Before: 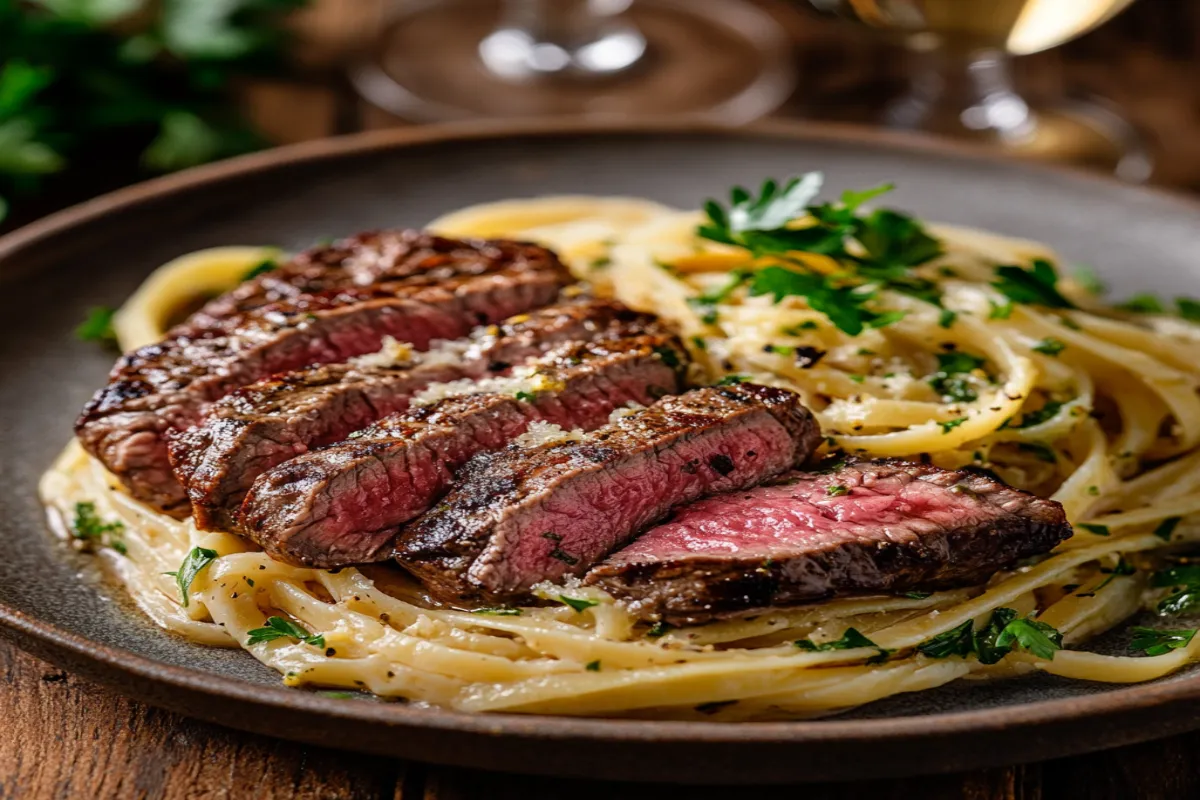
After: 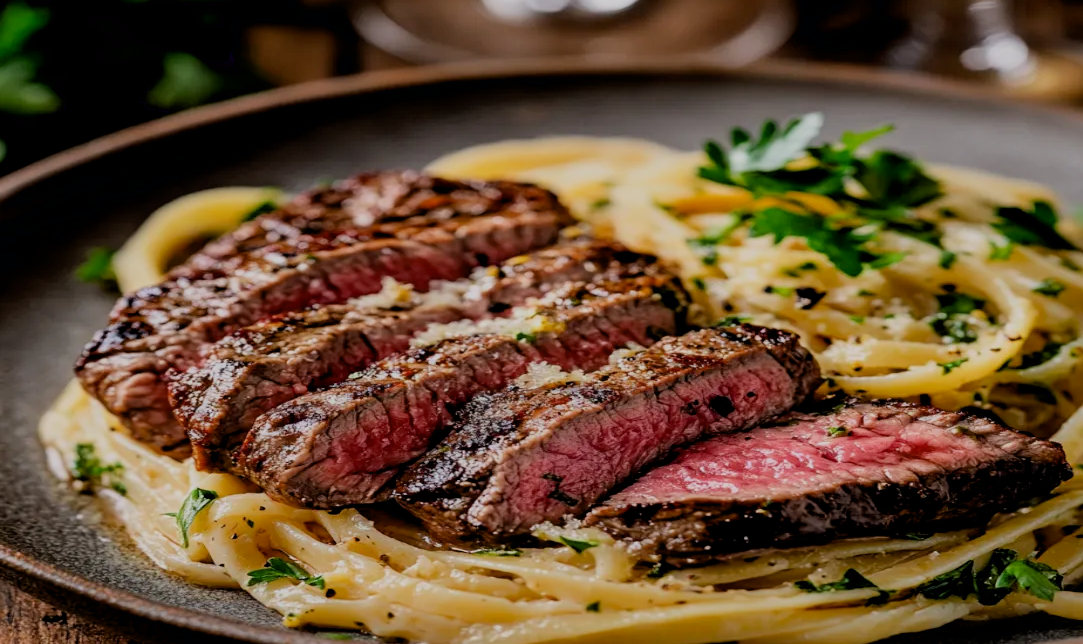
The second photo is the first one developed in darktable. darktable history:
exposure: black level correction 0.005, exposure 0.001 EV, compensate highlight preservation false
crop: top 7.49%, right 9.717%, bottom 11.943%
filmic rgb: black relative exposure -7.15 EV, white relative exposure 5.36 EV, hardness 3.02, color science v6 (2022)
